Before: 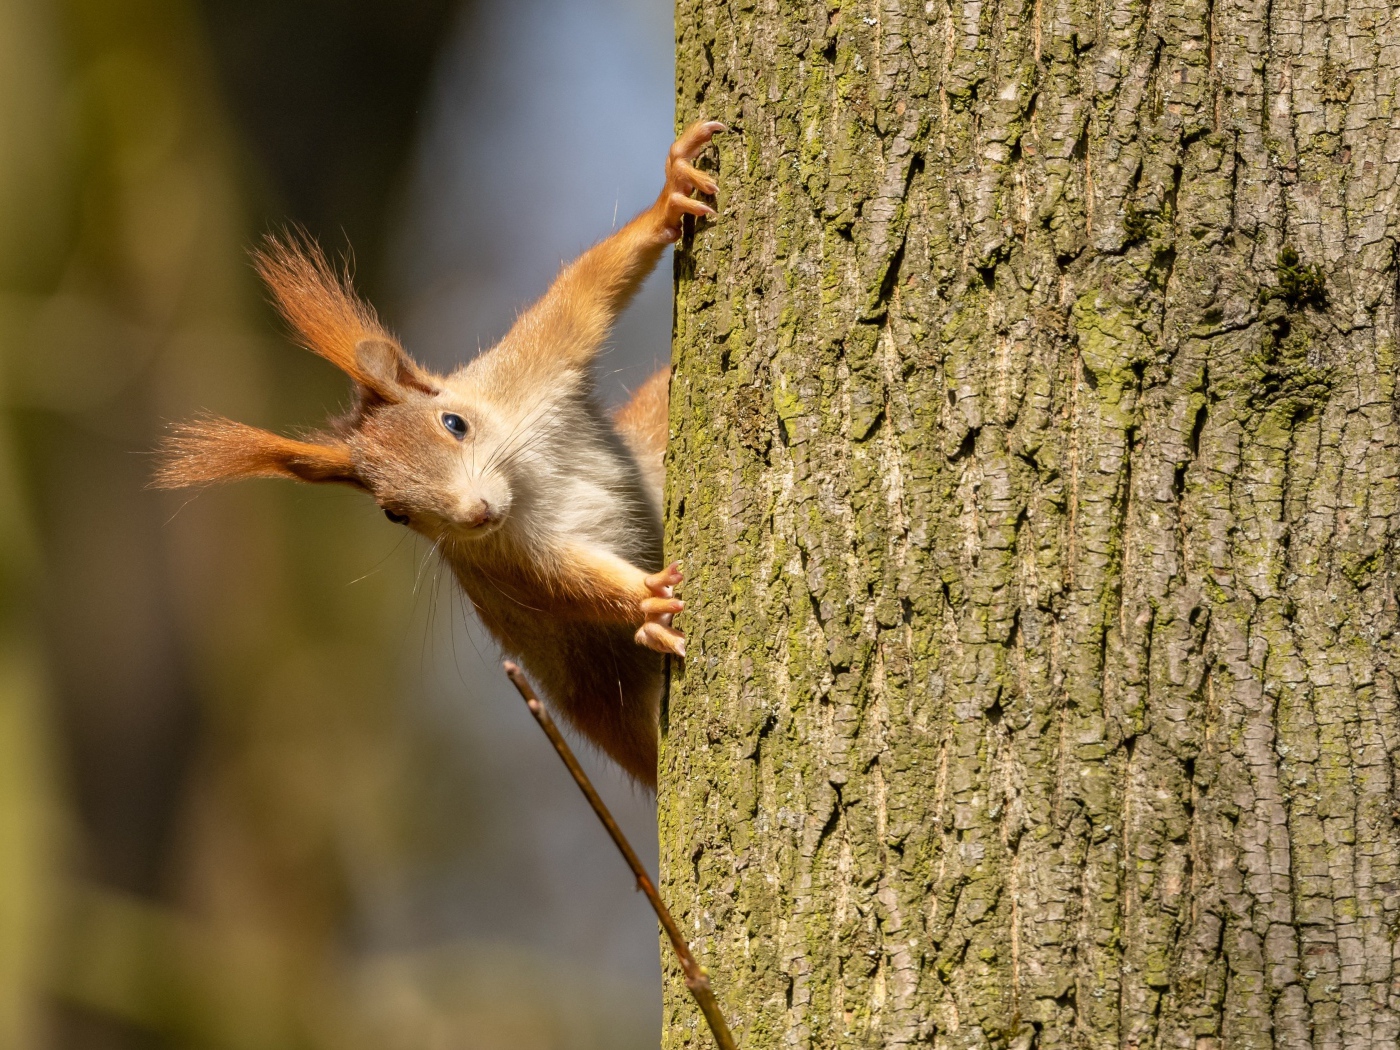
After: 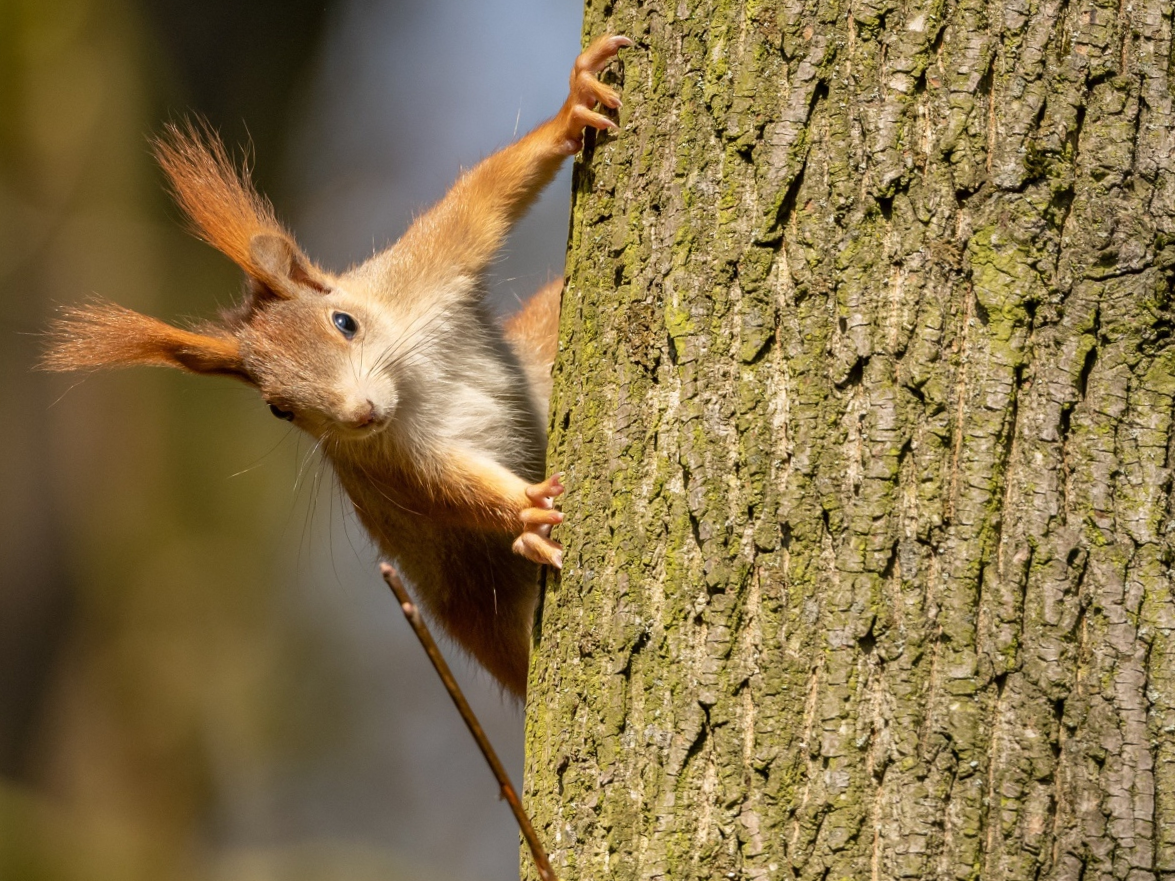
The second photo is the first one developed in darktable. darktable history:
crop and rotate: angle -3.27°, left 5.211%, top 5.211%, right 4.607%, bottom 4.607%
